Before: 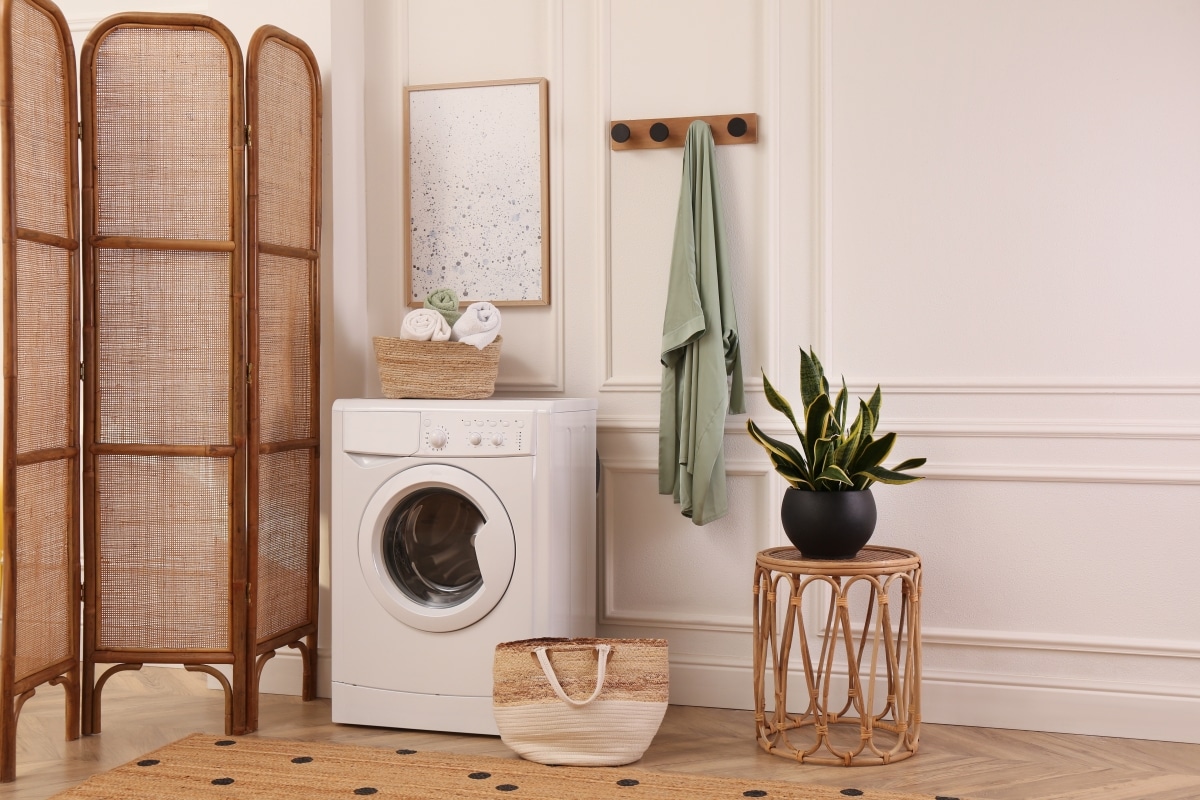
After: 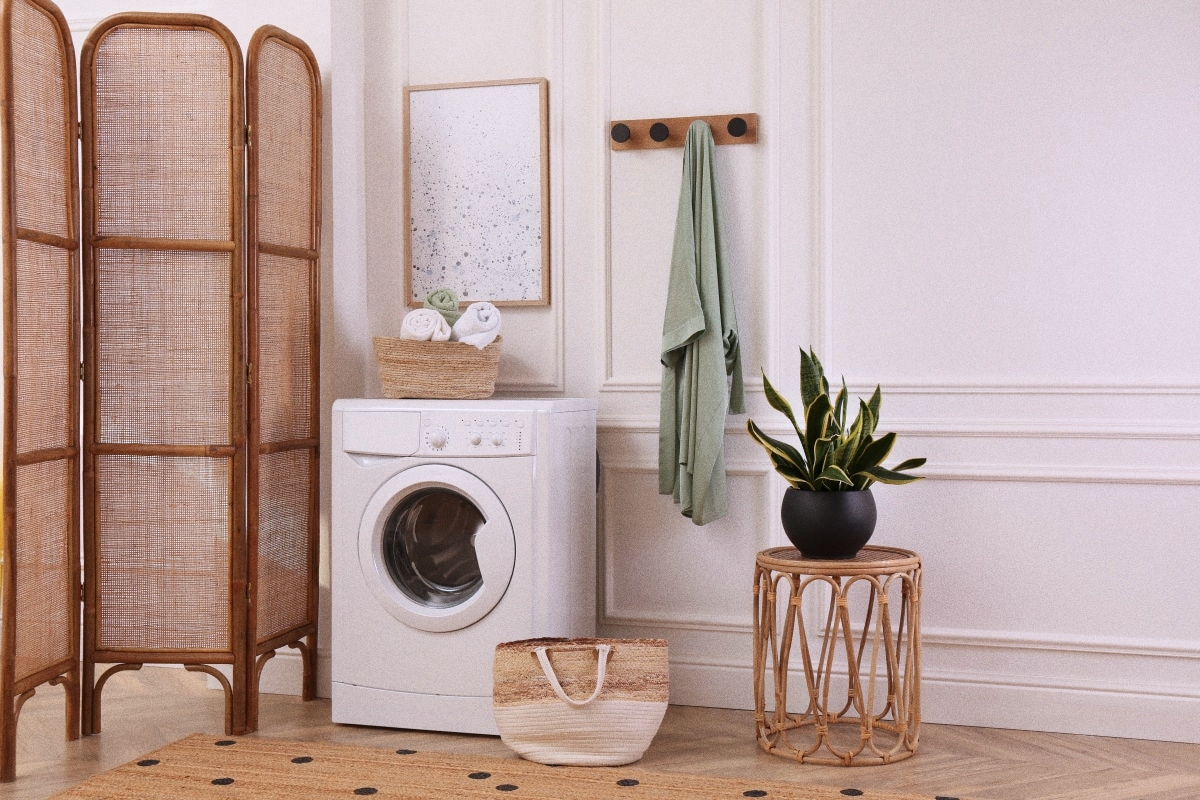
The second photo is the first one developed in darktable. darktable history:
color calibration: illuminant as shot in camera, x 0.358, y 0.373, temperature 4628.91 K
grain: coarseness 0.09 ISO
